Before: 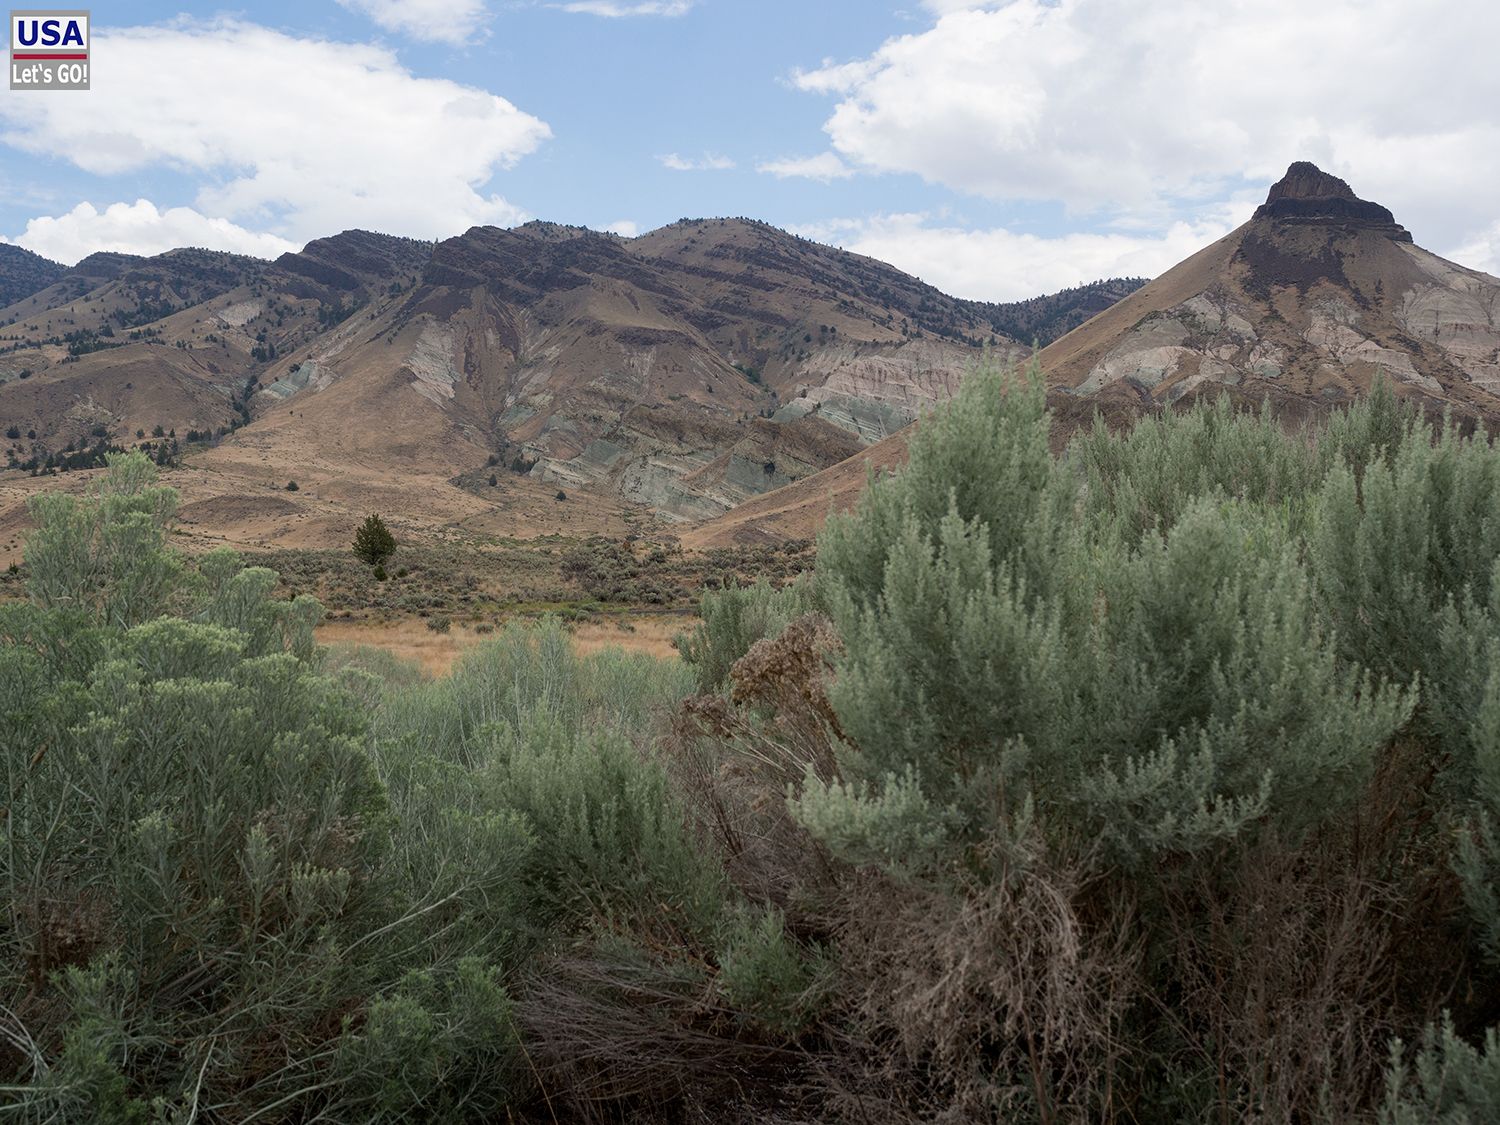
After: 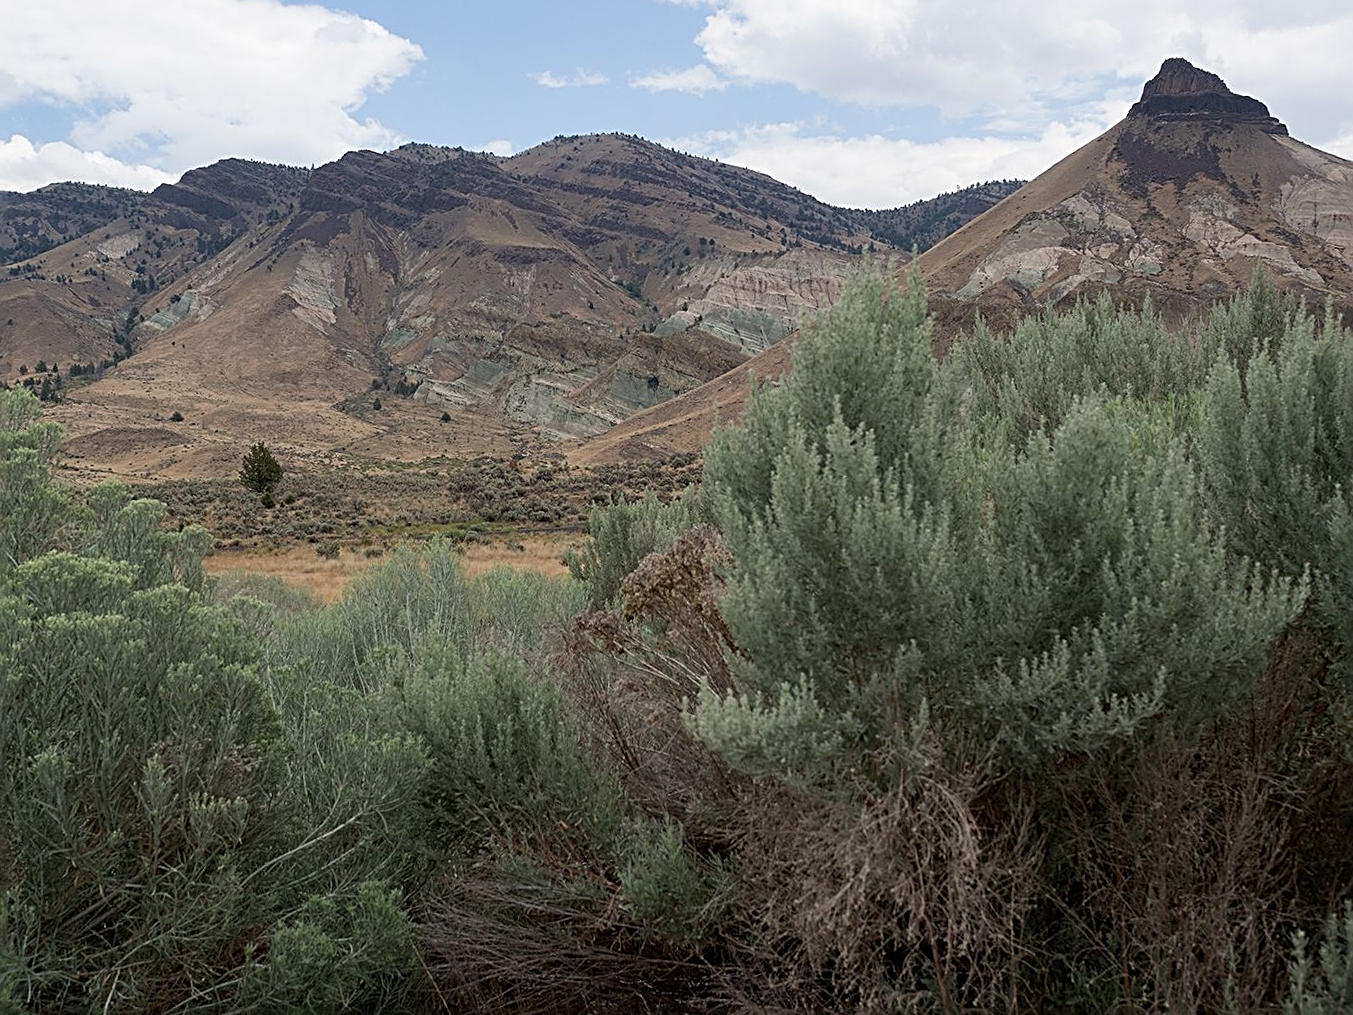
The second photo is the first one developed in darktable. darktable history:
sharpen: radius 2.676, amount 0.669
crop and rotate: angle 1.96°, left 5.673%, top 5.673%
